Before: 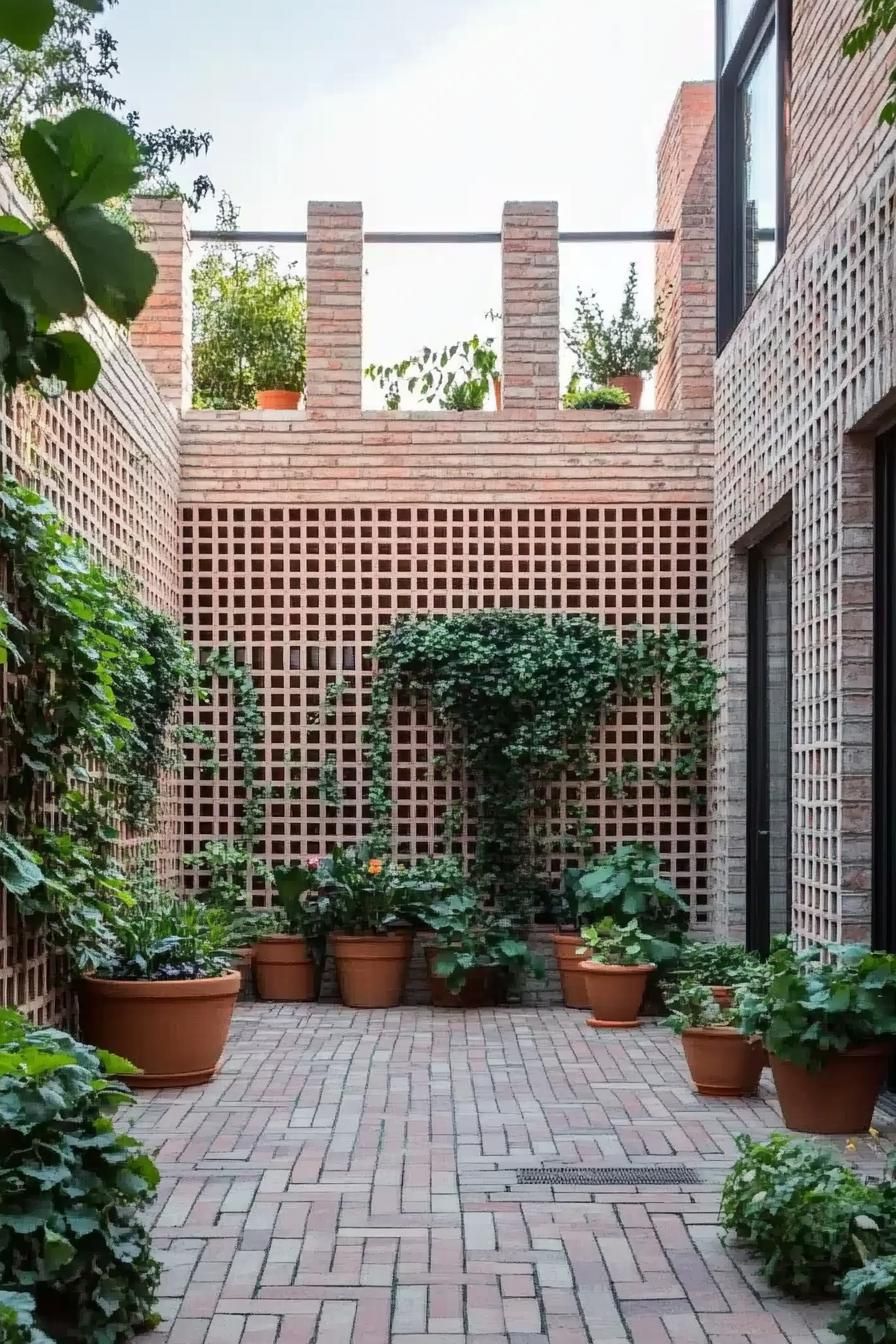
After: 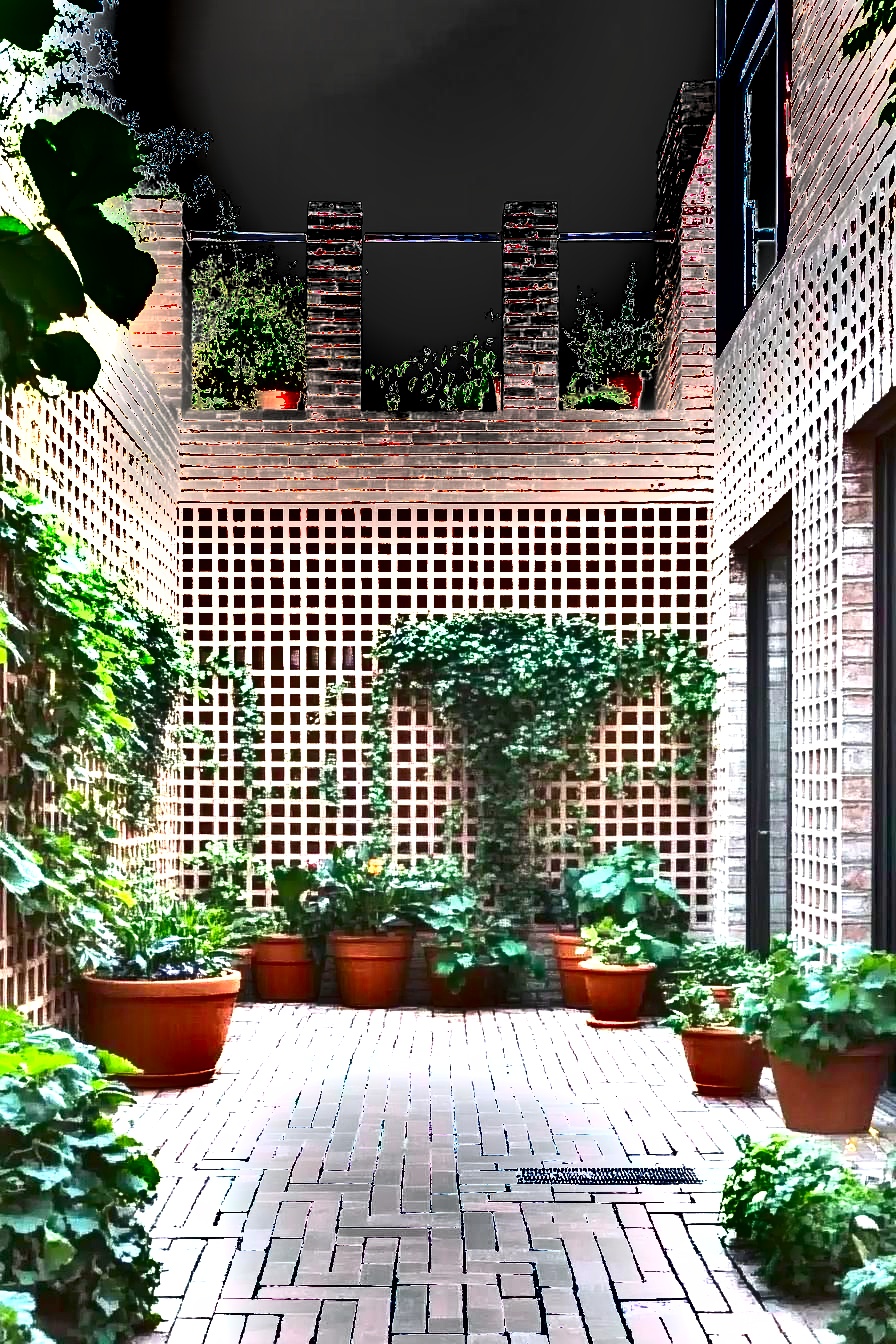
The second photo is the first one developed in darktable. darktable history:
shadows and highlights: shadows 20.91, highlights -82.73, soften with gaussian
contrast brightness saturation: contrast 0.04, saturation 0.16
exposure: black level correction 0, exposure 2.138 EV, compensate exposure bias true, compensate highlight preservation false
